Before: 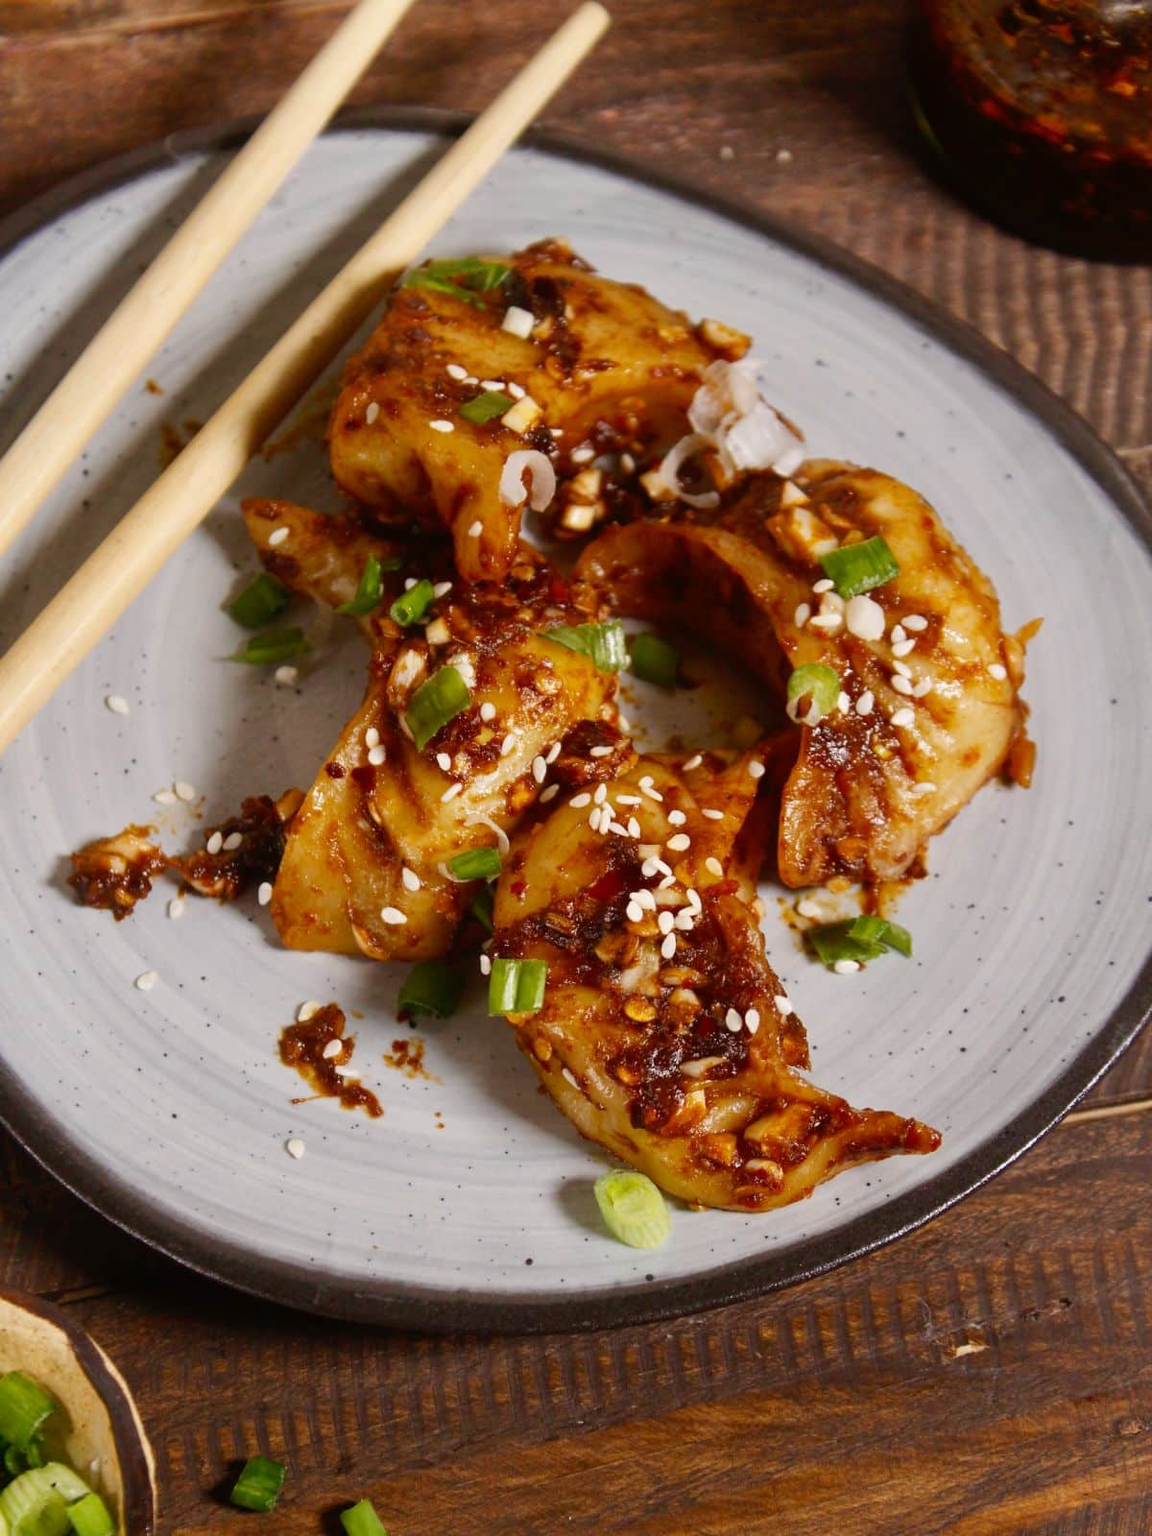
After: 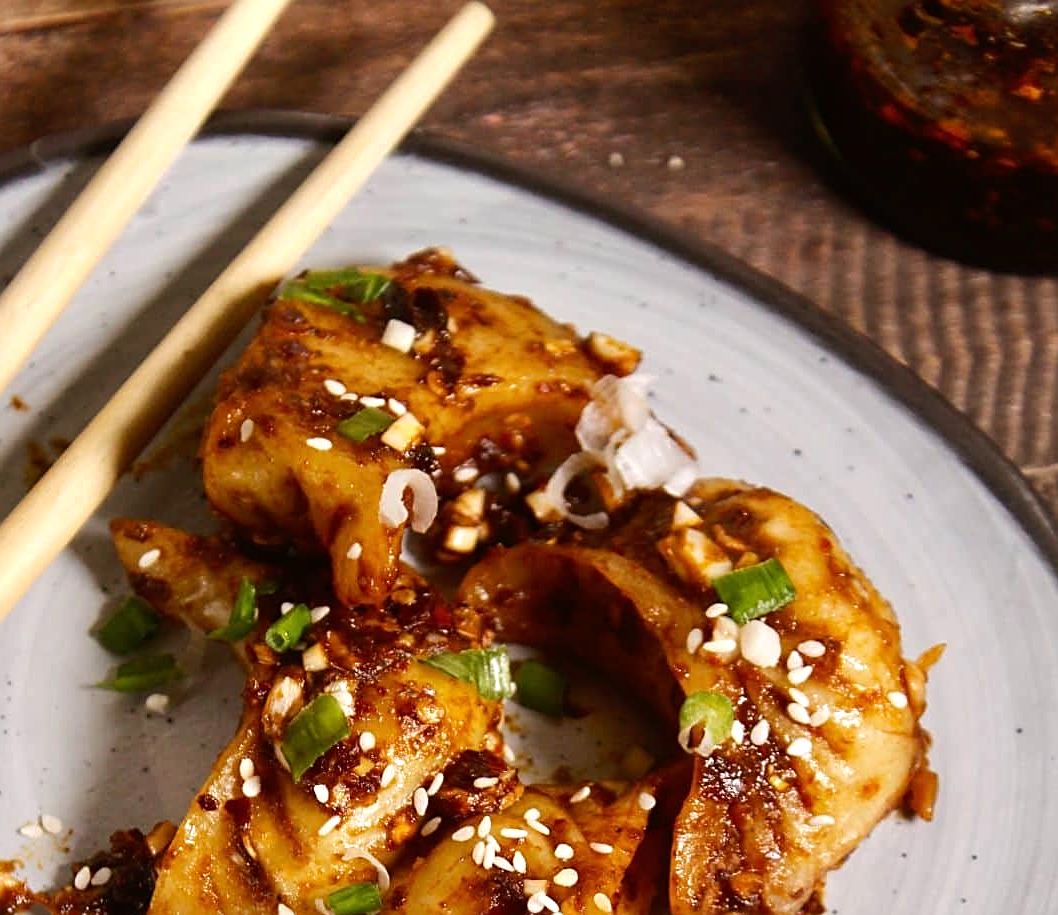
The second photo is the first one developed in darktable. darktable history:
white balance: emerald 1
sharpen: on, module defaults
crop and rotate: left 11.812%, bottom 42.776%
tone equalizer: -8 EV -0.417 EV, -7 EV -0.389 EV, -6 EV -0.333 EV, -5 EV -0.222 EV, -3 EV 0.222 EV, -2 EV 0.333 EV, -1 EV 0.389 EV, +0 EV 0.417 EV, edges refinement/feathering 500, mask exposure compensation -1.25 EV, preserve details no
